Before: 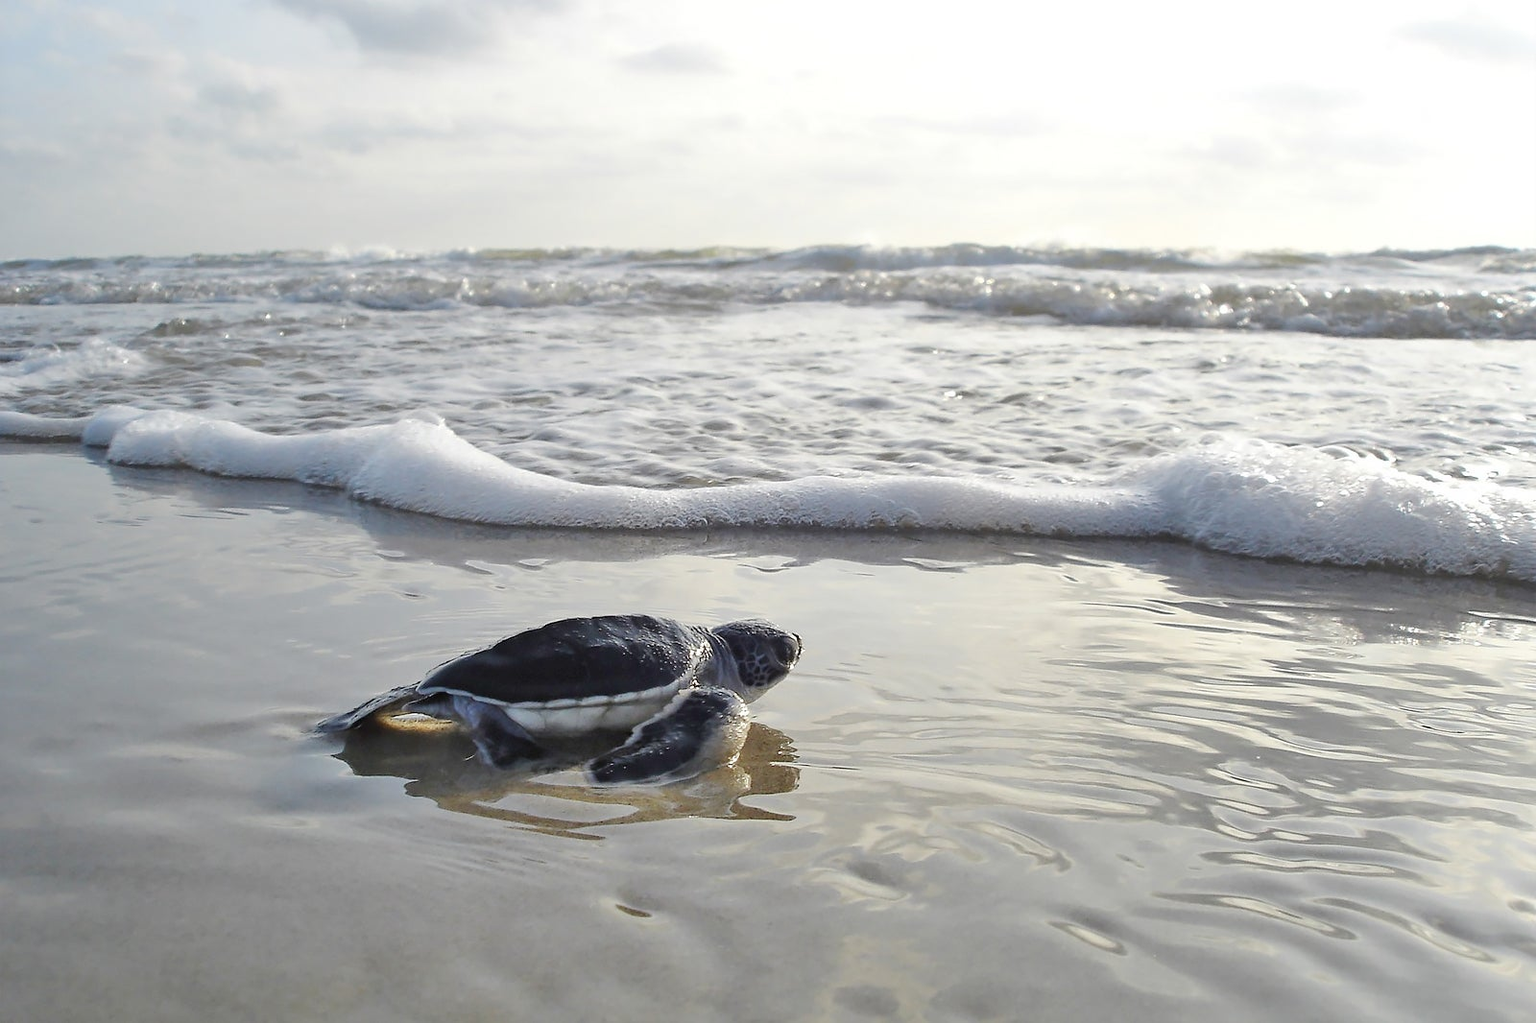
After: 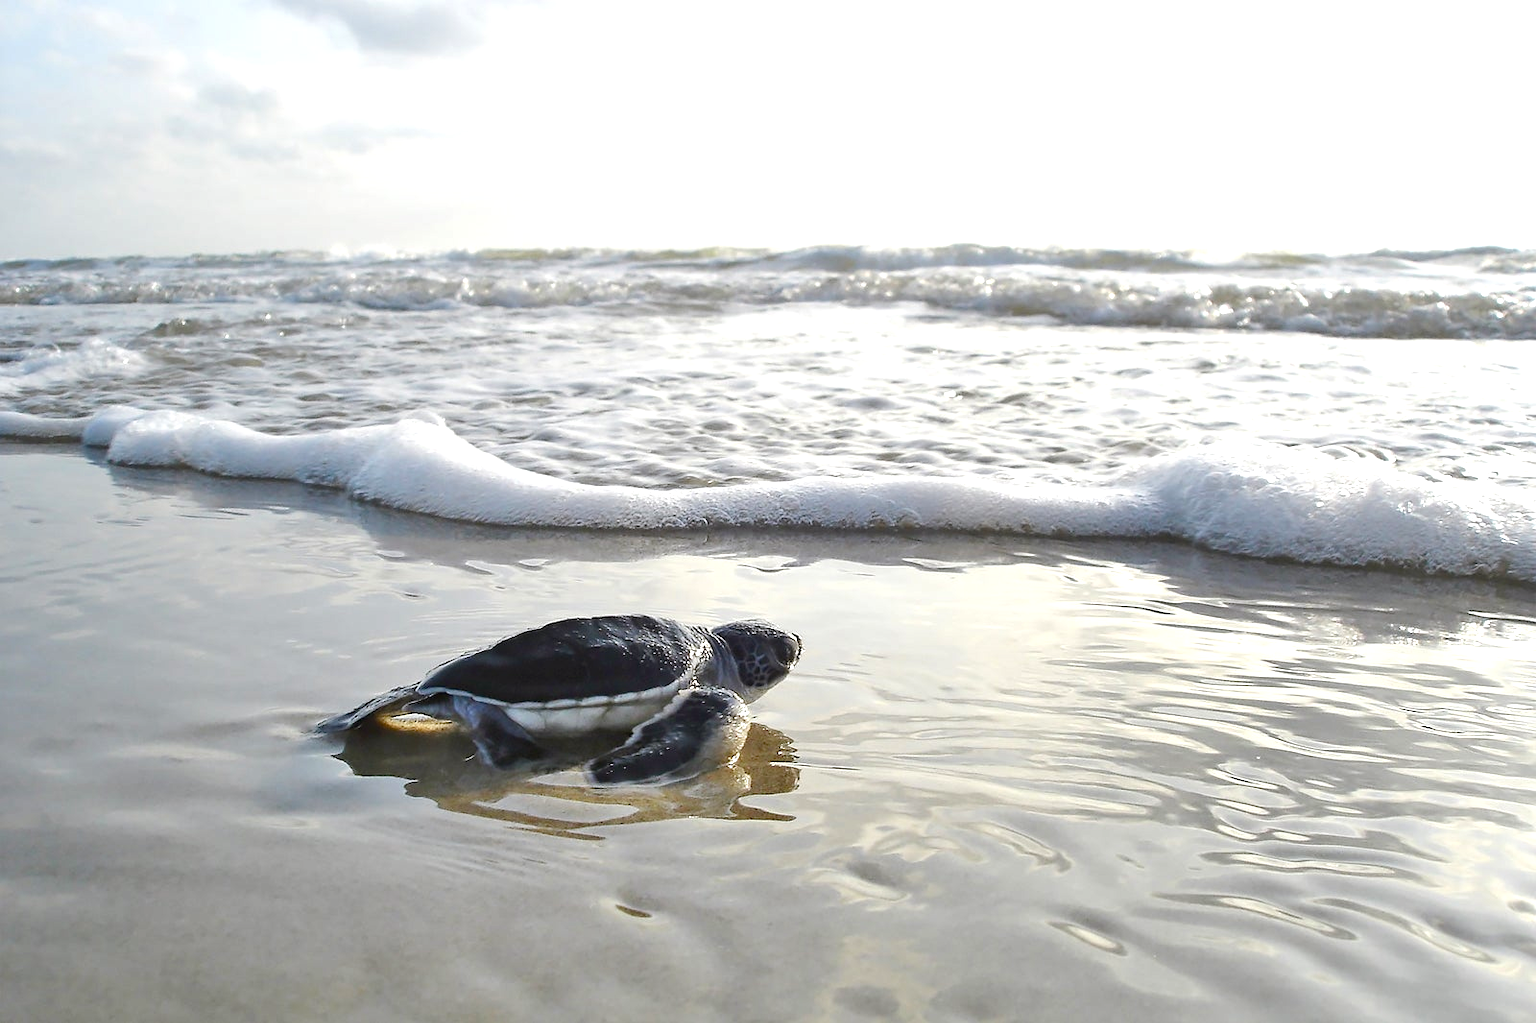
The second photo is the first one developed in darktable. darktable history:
color balance rgb: shadows lift › chroma 3.642%, shadows lift › hue 90.7°, perceptual saturation grading › global saturation 20%, perceptual saturation grading › highlights -25.584%, perceptual saturation grading › shadows 25.541%, perceptual brilliance grading › global brilliance -4.546%, perceptual brilliance grading › highlights 24.309%, perceptual brilliance grading › mid-tones 7.01%, perceptual brilliance grading › shadows -4.891%, contrast -10.008%
